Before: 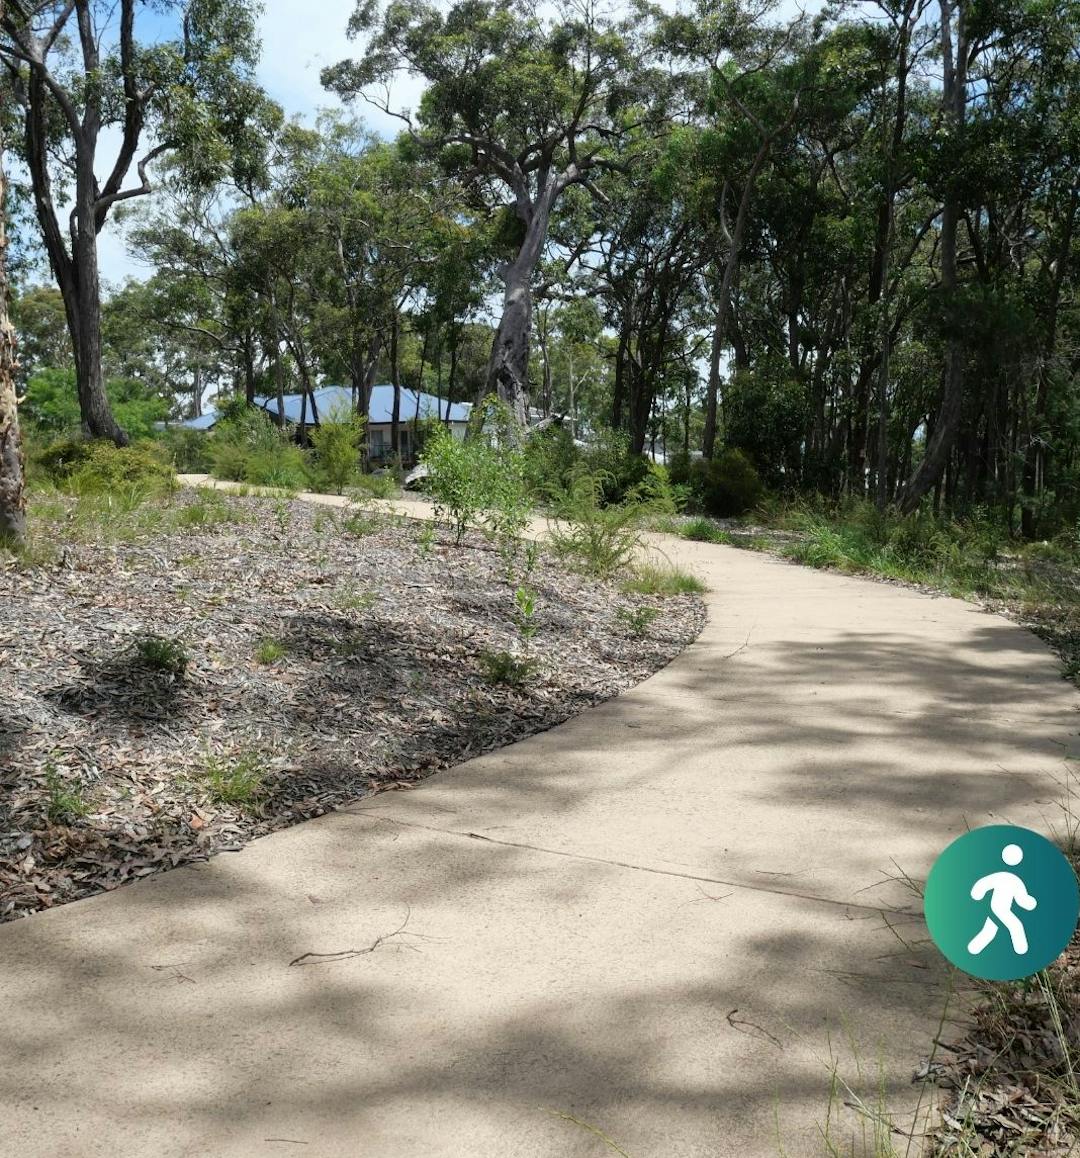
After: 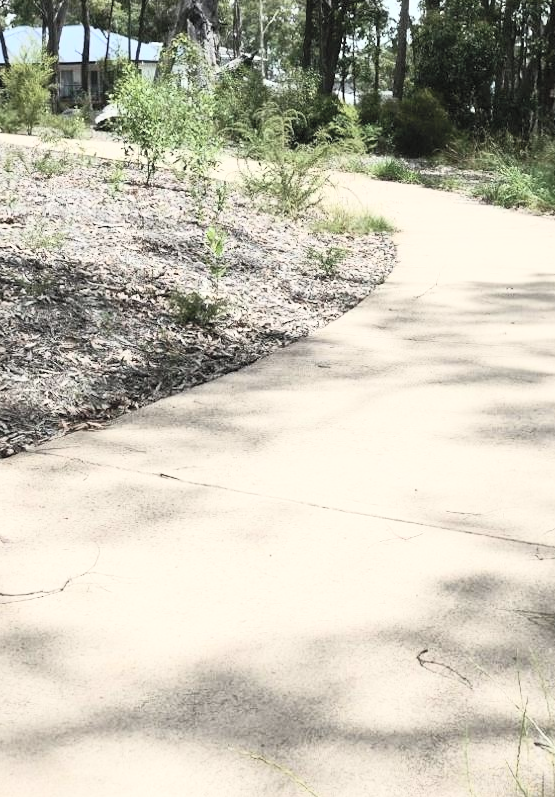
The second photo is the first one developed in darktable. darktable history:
crop and rotate: left 28.795%, top 31.114%, right 19.816%
contrast brightness saturation: contrast 0.447, brightness 0.564, saturation -0.208
